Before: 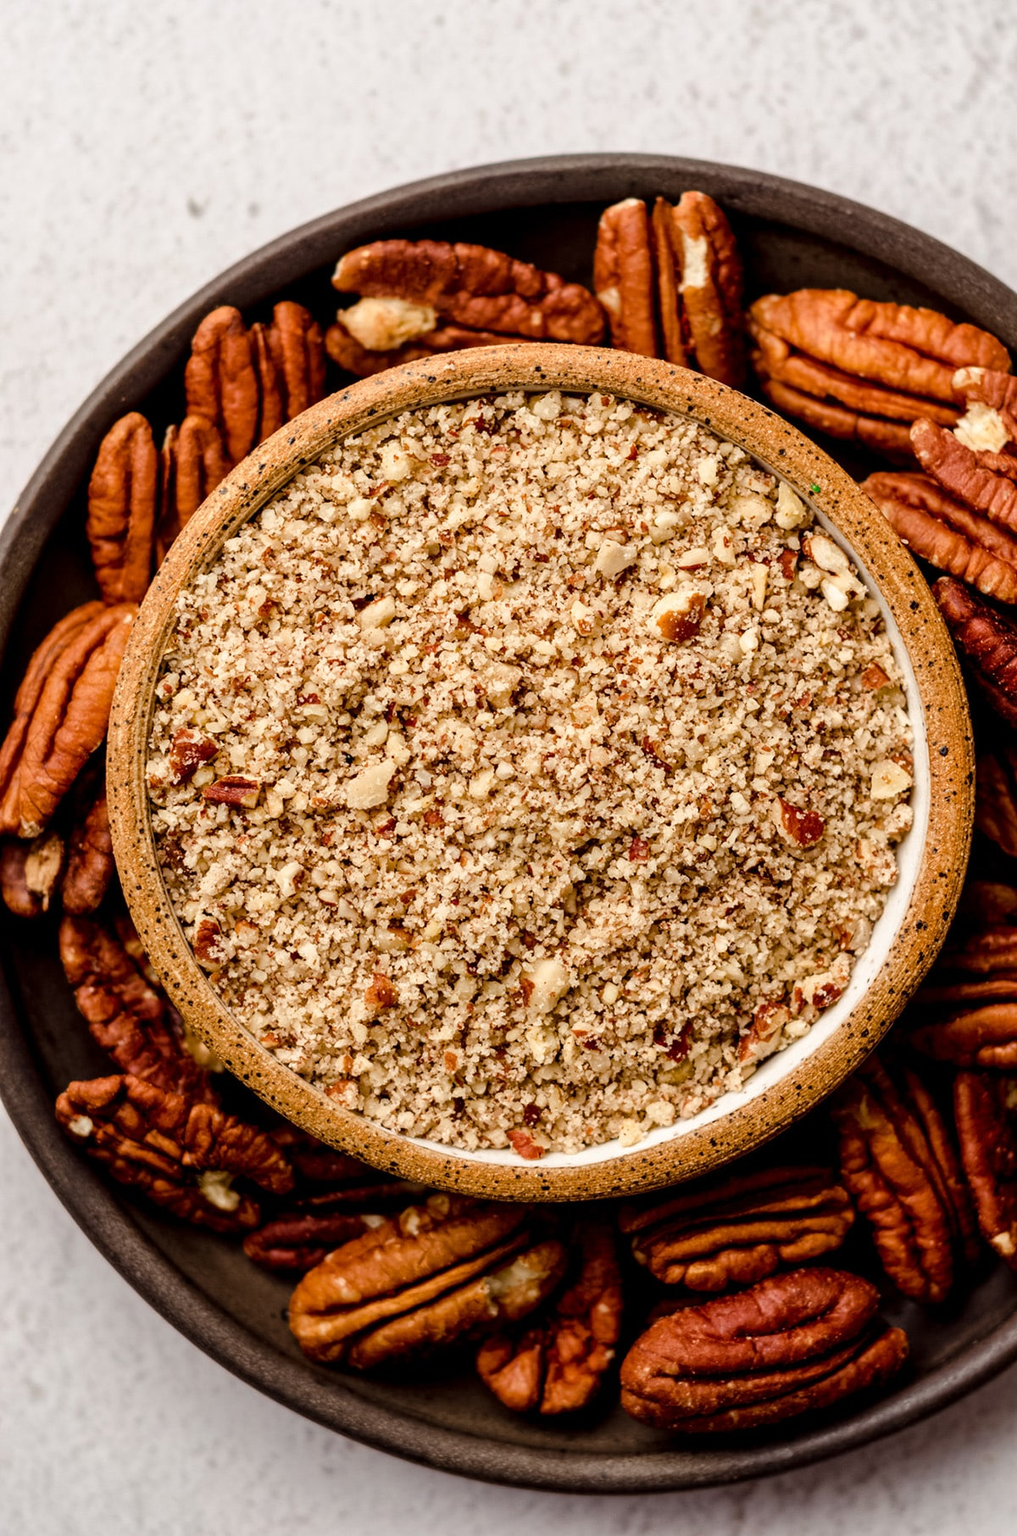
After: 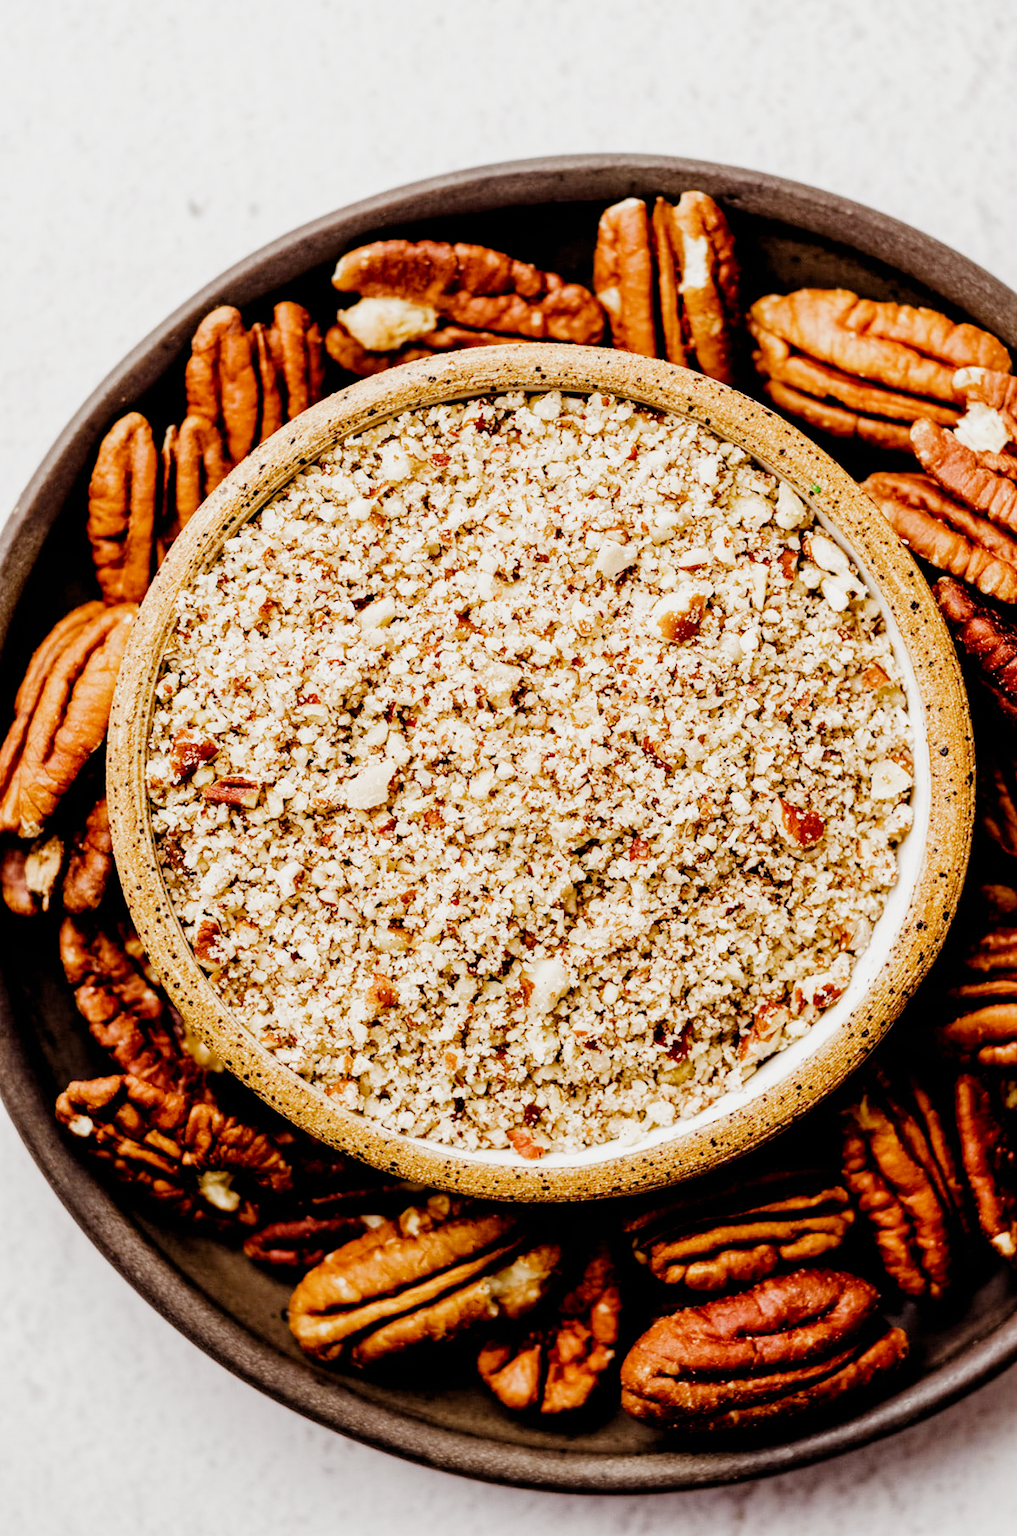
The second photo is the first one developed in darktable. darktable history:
filmic rgb: black relative exposure -7.65 EV, white relative exposure 4.56 EV, hardness 3.61, add noise in highlights 0.001, preserve chrominance no, color science v3 (2019), use custom middle-gray values true, contrast in highlights soft
exposure: black level correction 0.001, exposure 1.128 EV, compensate highlight preservation false
